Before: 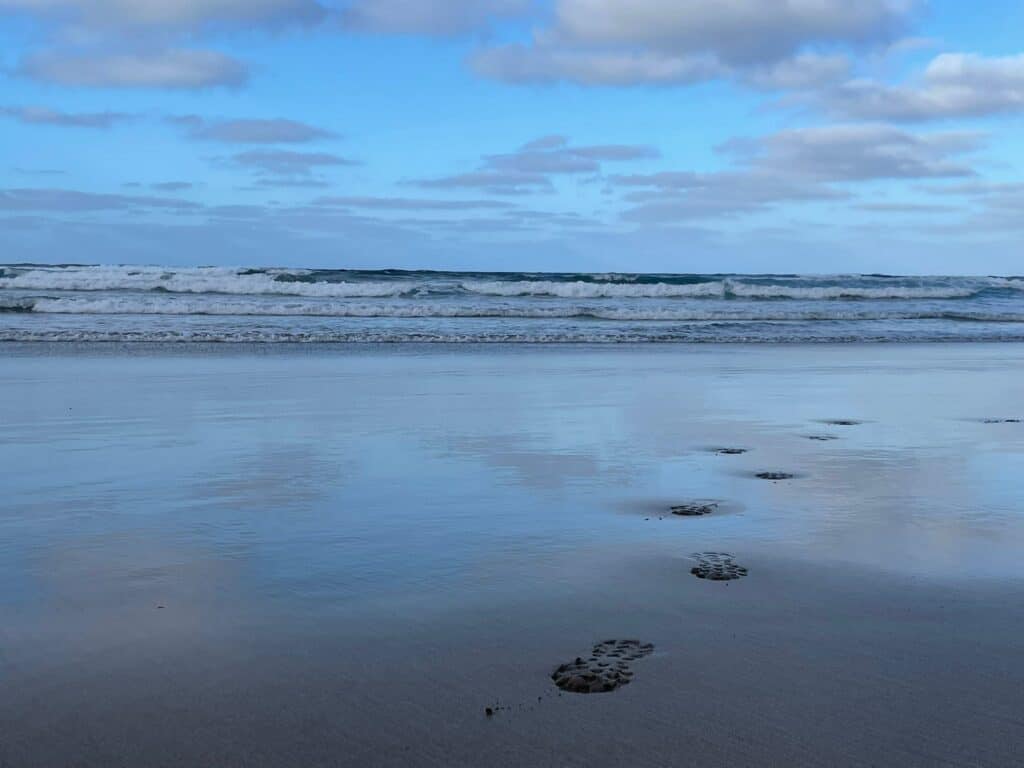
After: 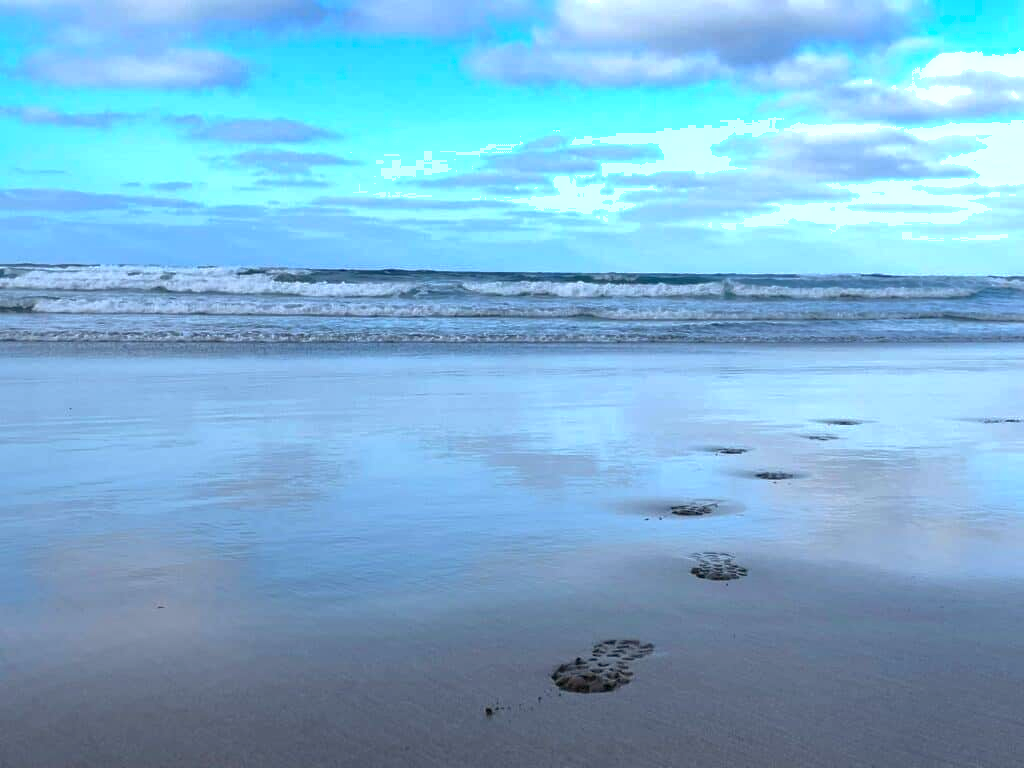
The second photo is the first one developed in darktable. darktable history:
shadows and highlights: on, module defaults
white balance: emerald 1
exposure: exposure 0.95 EV, compensate highlight preservation false
